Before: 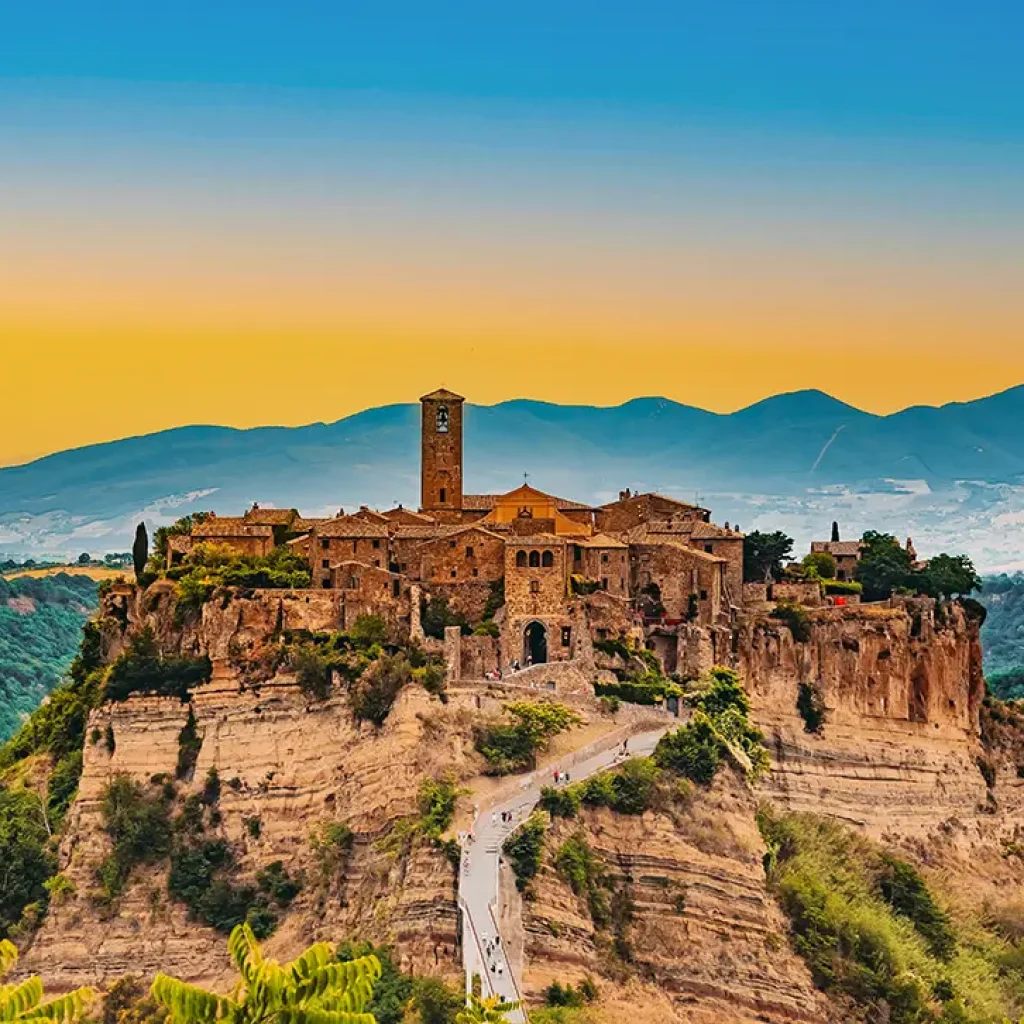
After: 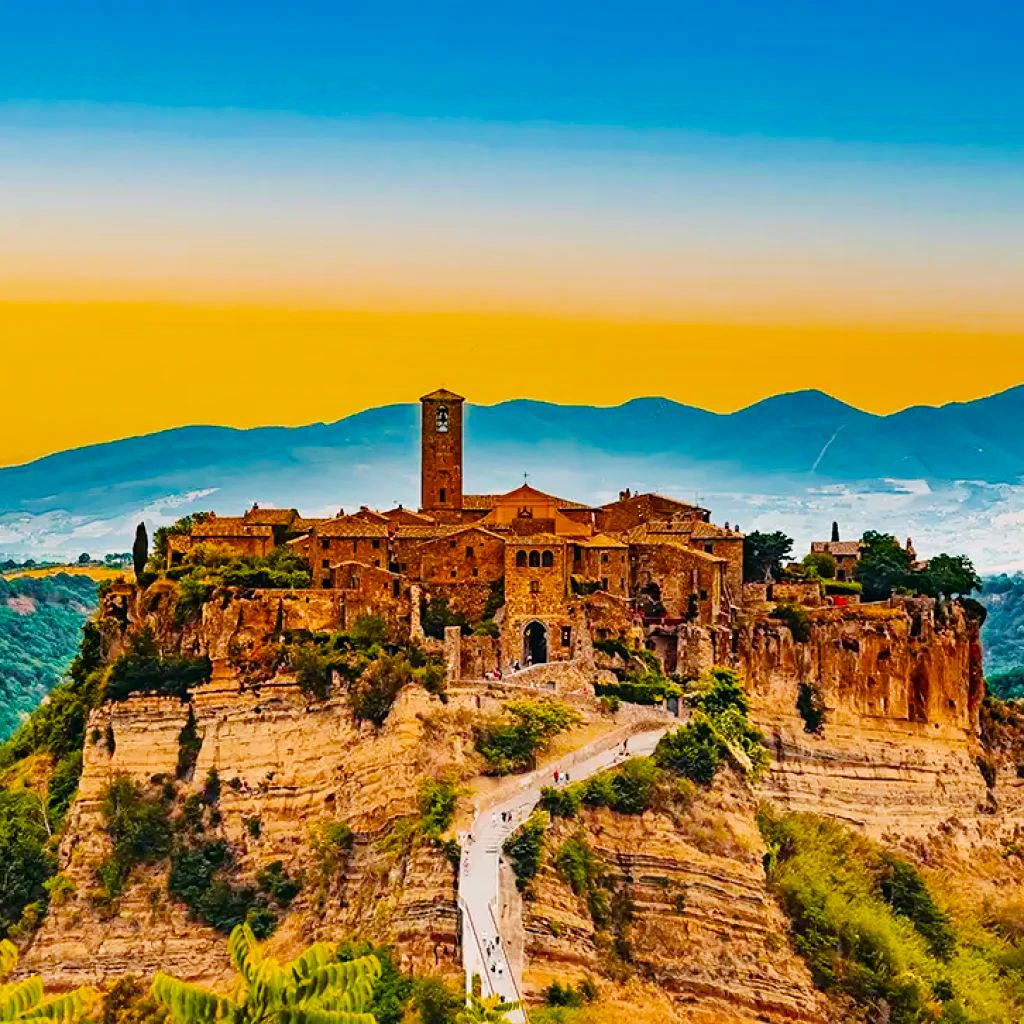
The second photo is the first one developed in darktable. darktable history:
color balance rgb: perceptual saturation grading › global saturation 19.595%, global vibrance 16.25%, saturation formula JzAzBz (2021)
tone curve: curves: ch0 [(0, 0) (0.004, 0.001) (0.133, 0.112) (0.325, 0.362) (0.832, 0.893) (1, 1)], preserve colors none
